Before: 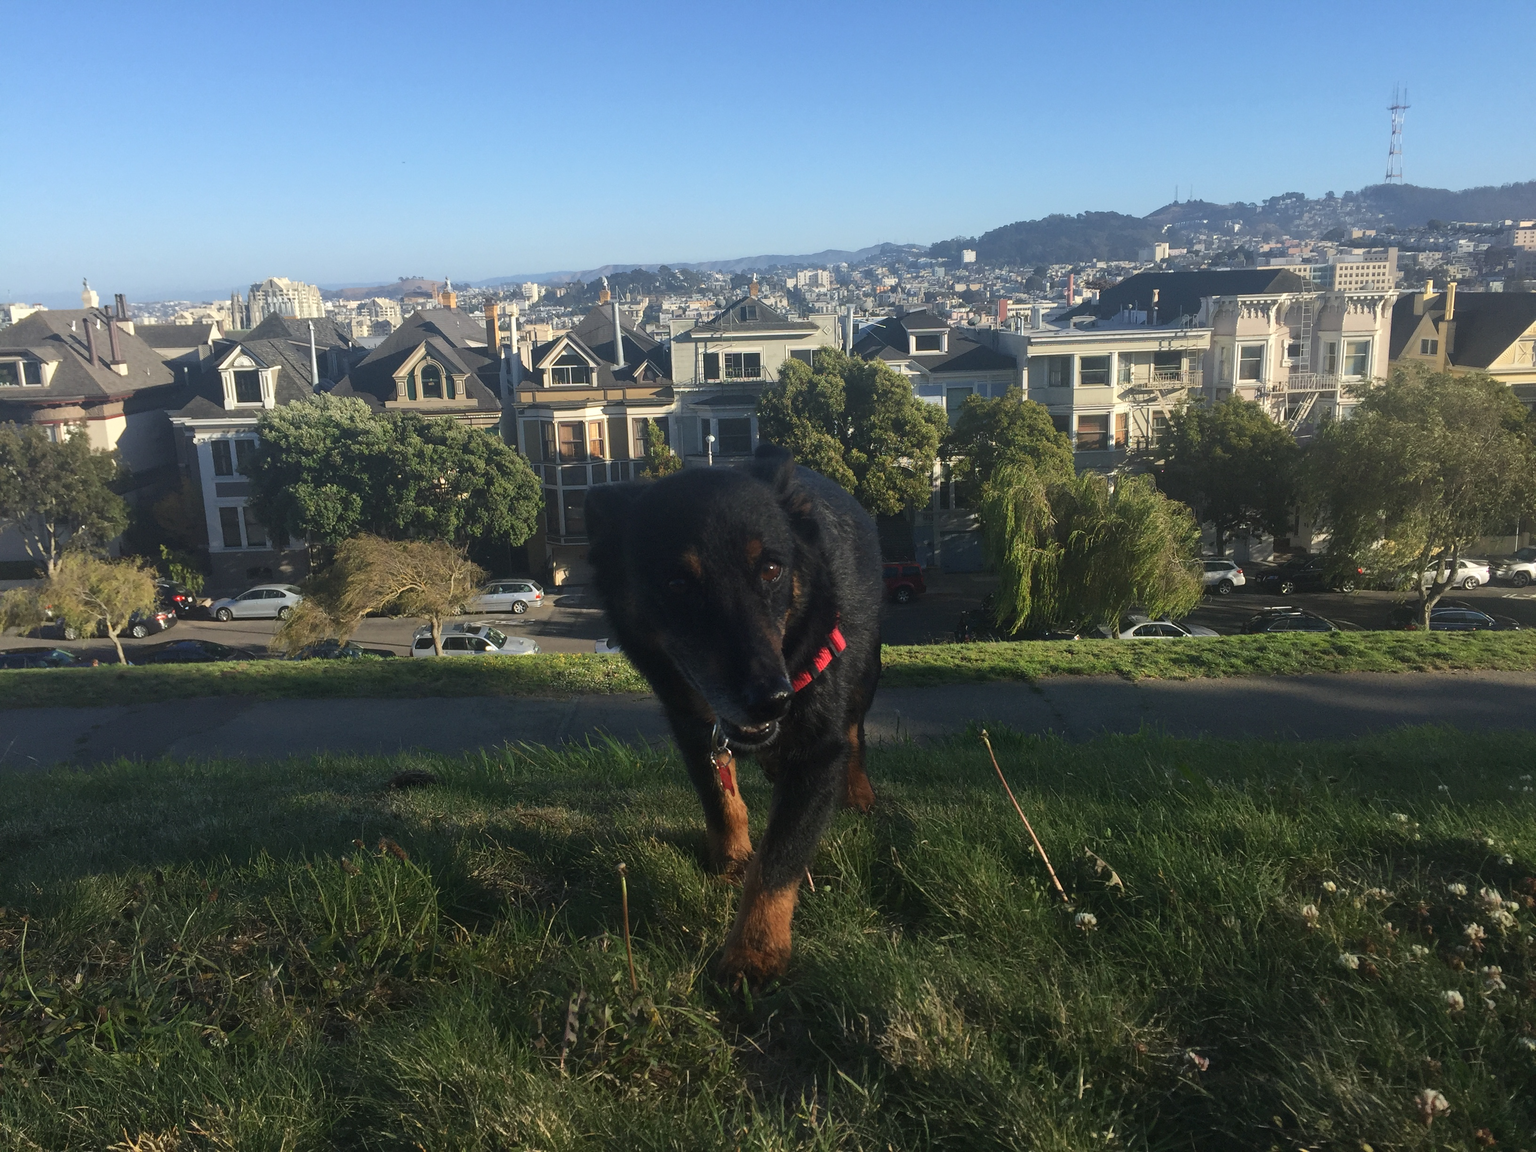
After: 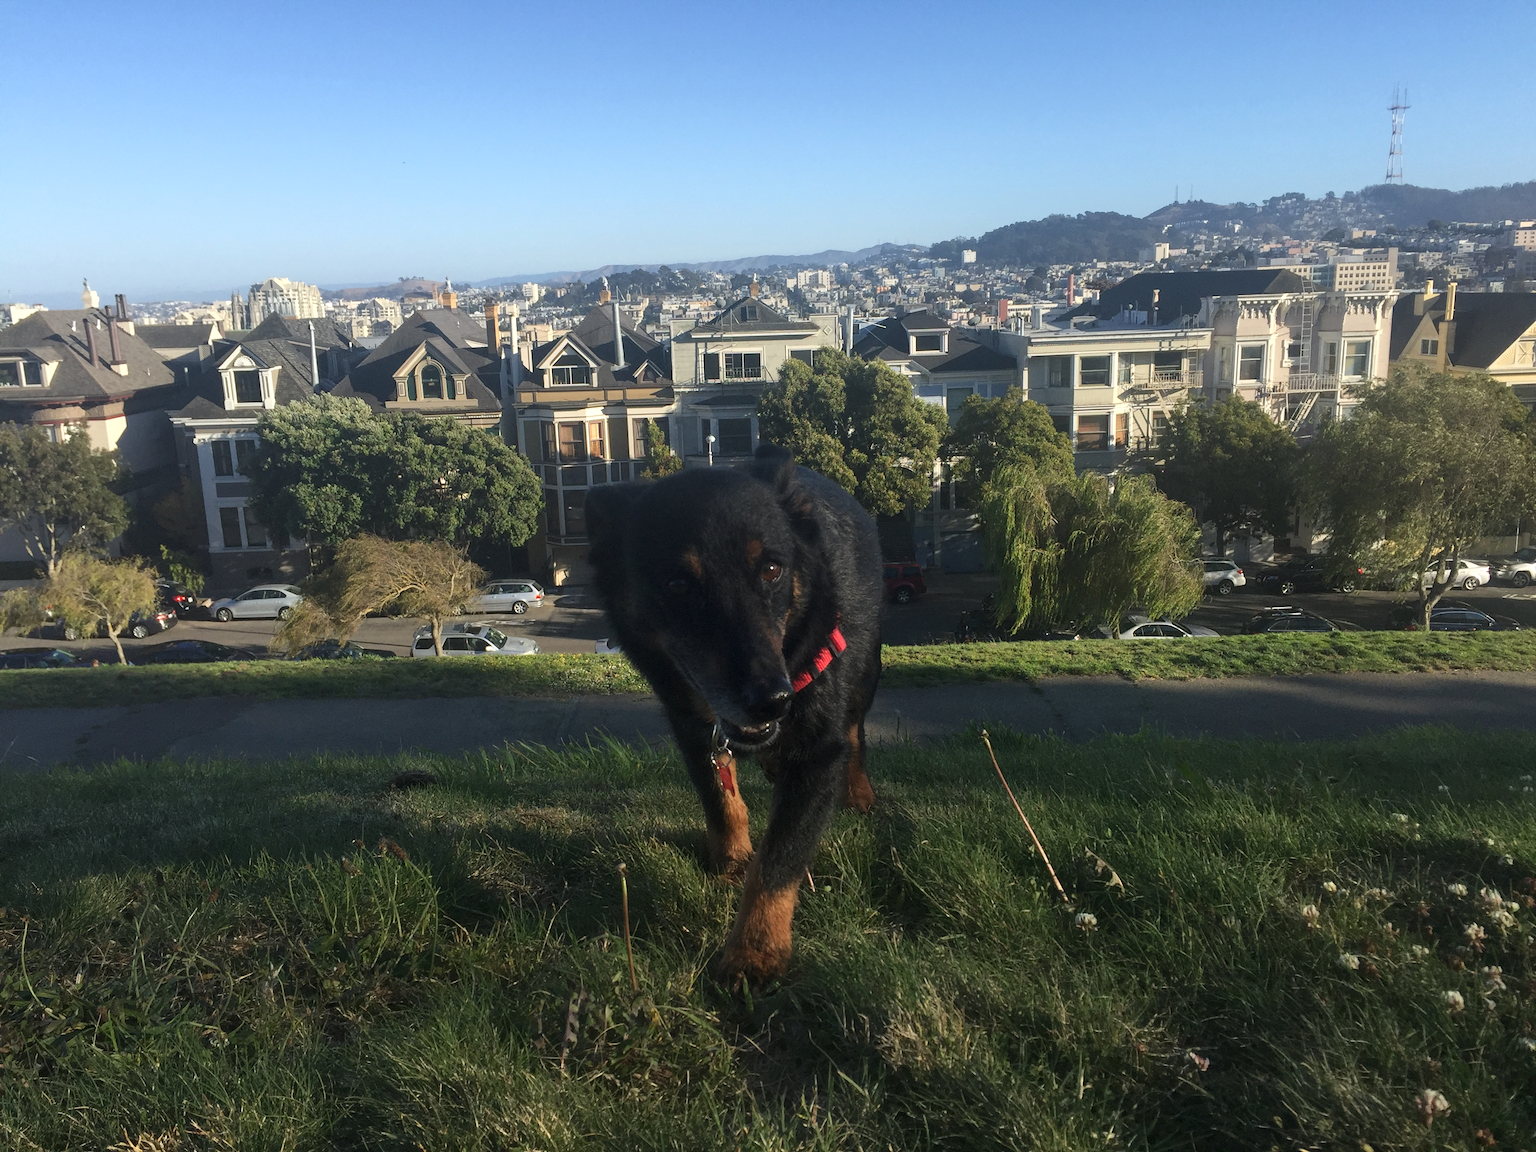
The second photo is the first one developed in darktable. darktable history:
local contrast: highlights 100%, shadows 100%, detail 120%, midtone range 0.2
shadows and highlights: shadows 0, highlights 40
